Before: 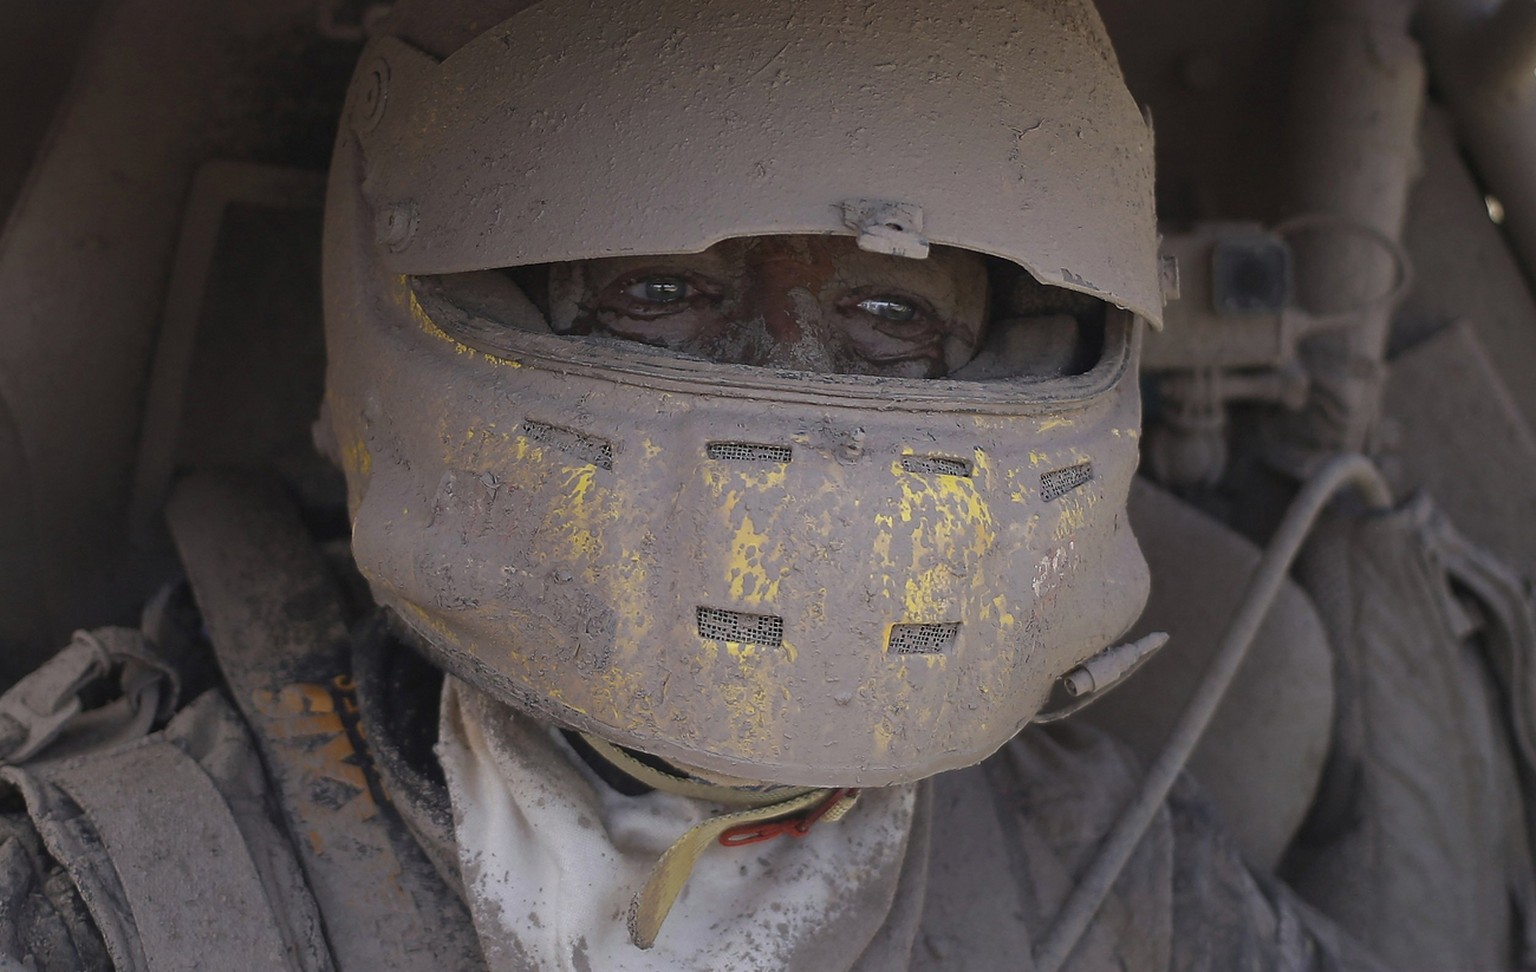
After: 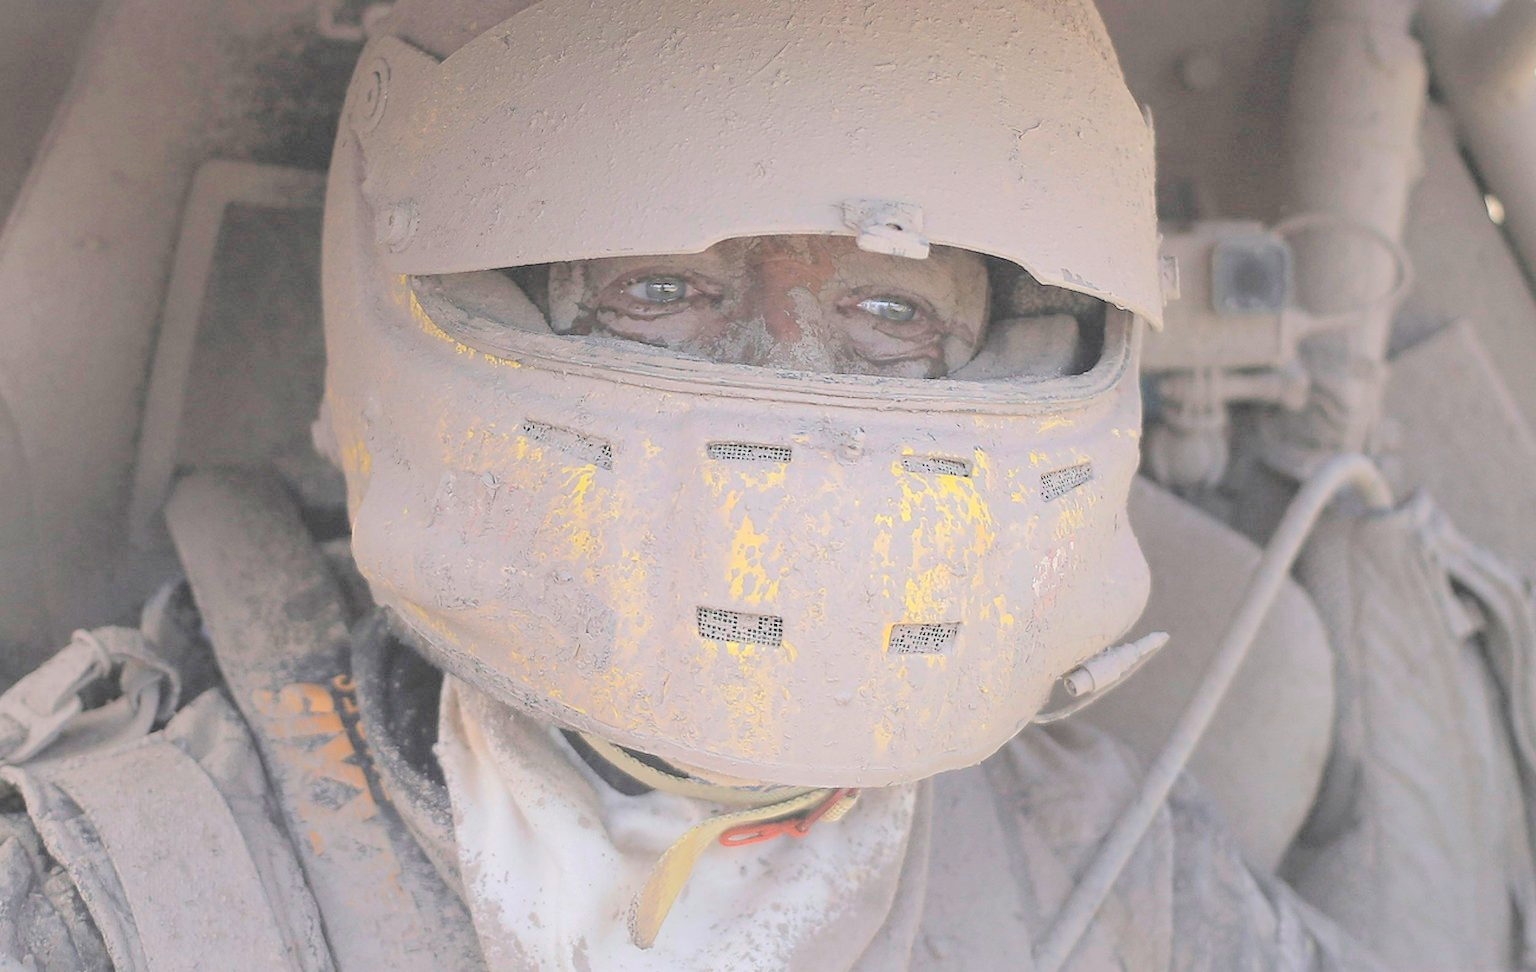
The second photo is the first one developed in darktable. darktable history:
contrast brightness saturation: brightness 0.992
